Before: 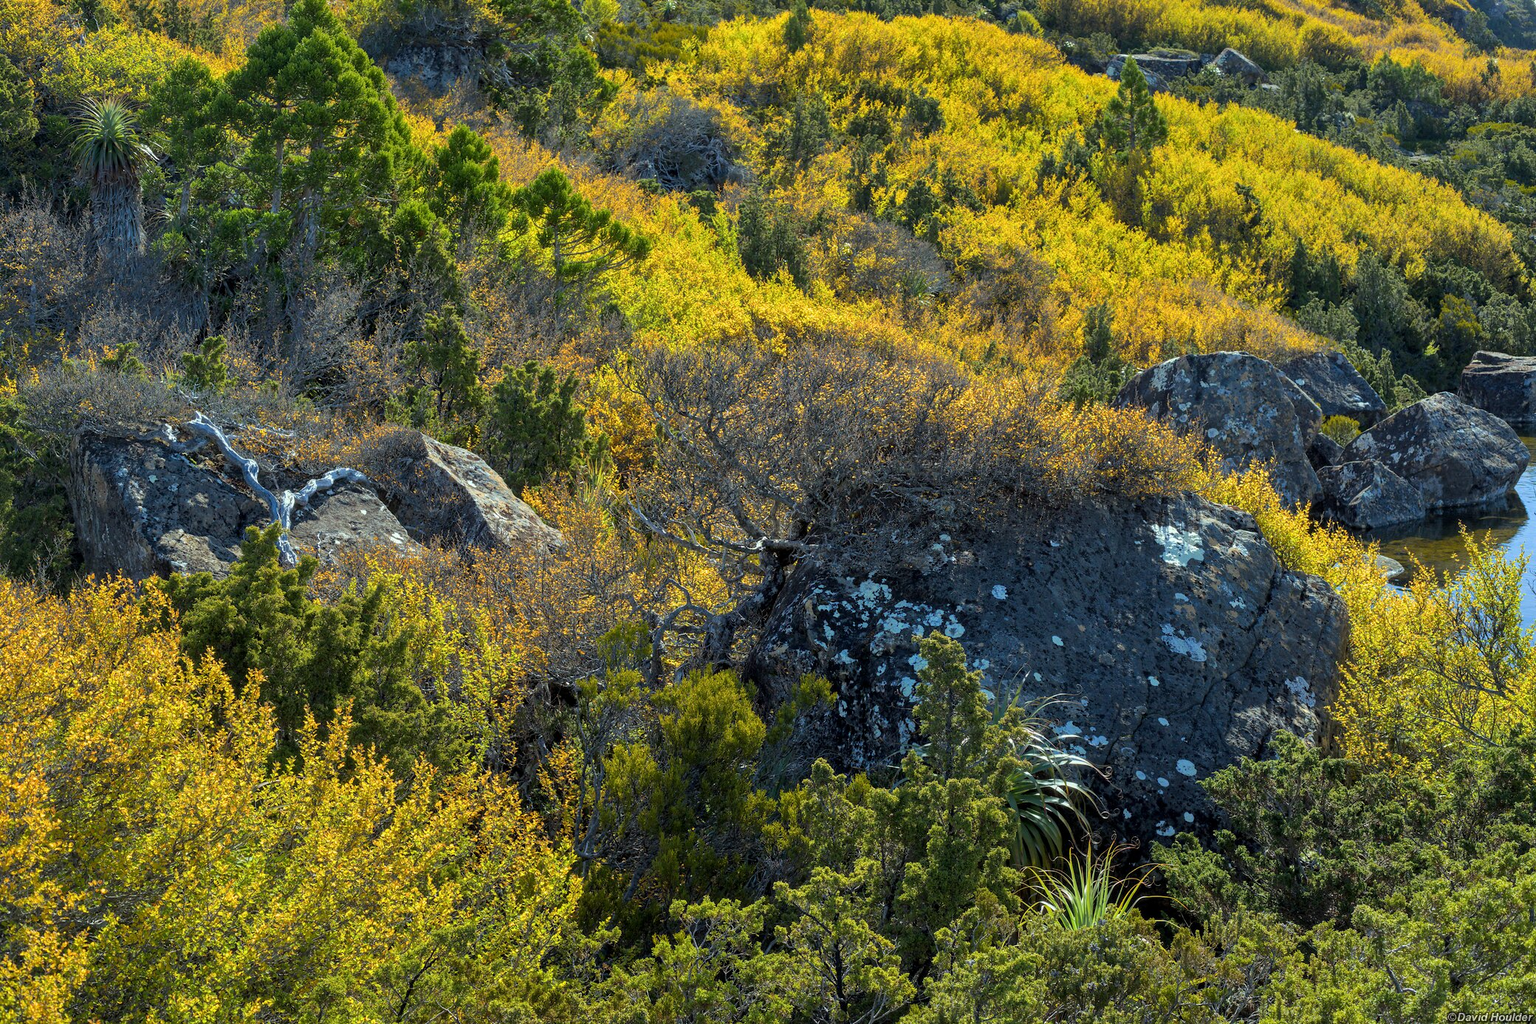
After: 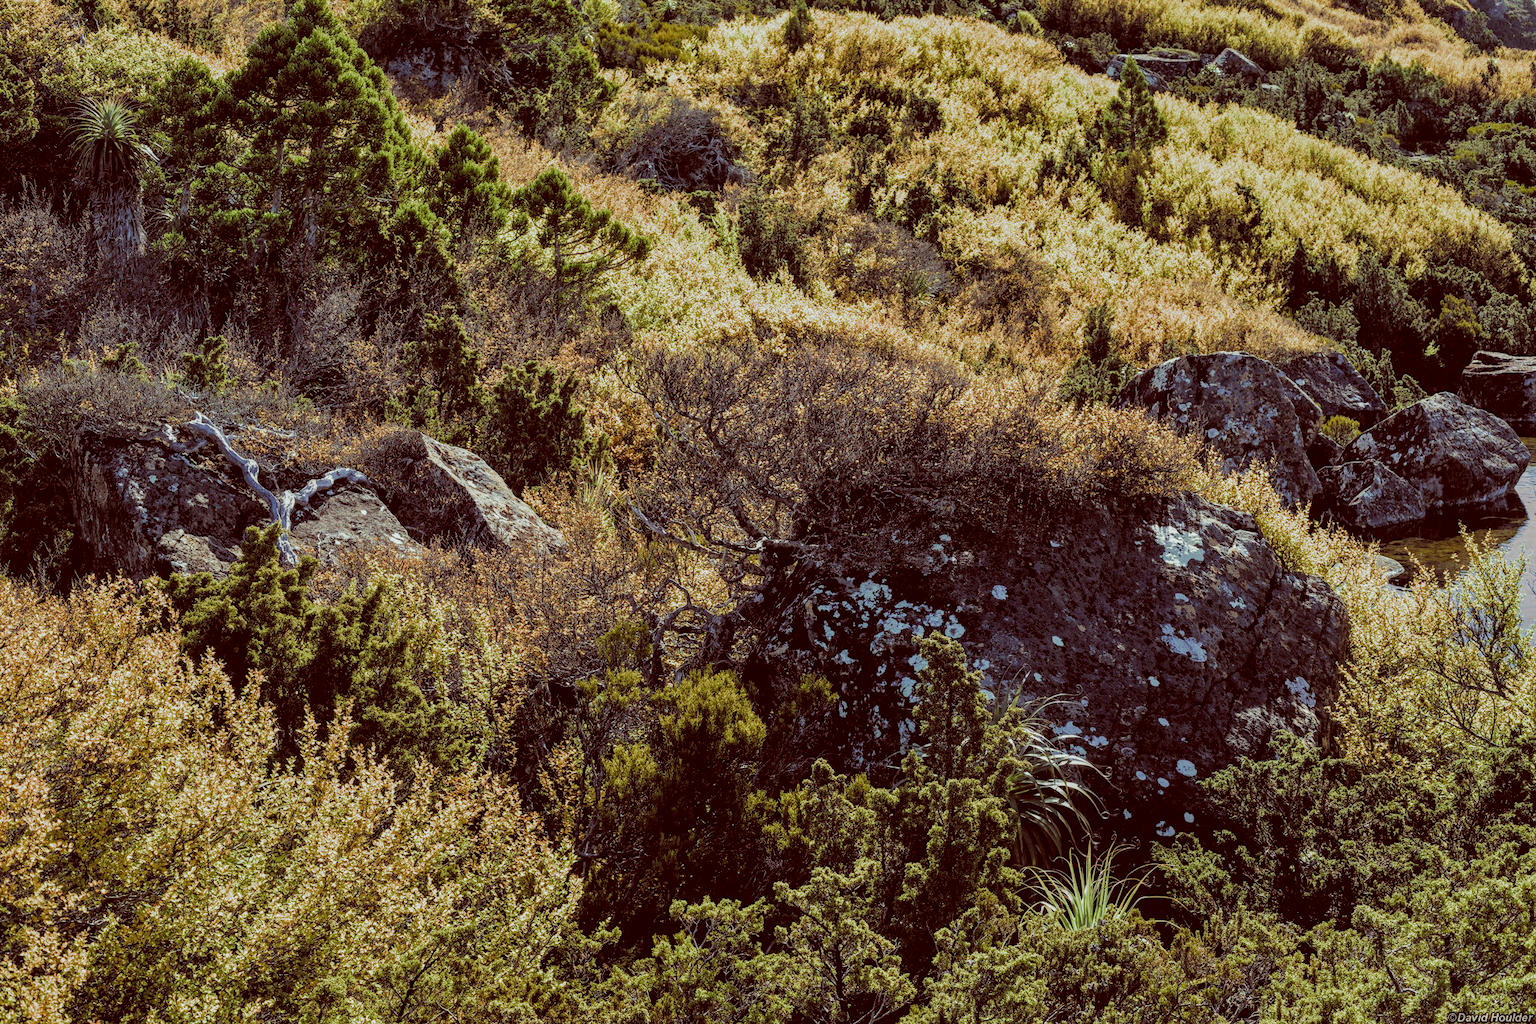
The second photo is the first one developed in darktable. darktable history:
local contrast: on, module defaults
filmic rgb: black relative exposure -5.08 EV, white relative exposure 3.55 EV, threshold 3.03 EV, hardness 3.16, contrast 1.183, highlights saturation mix -28.83%, add noise in highlights 0.002, color science v3 (2019), use custom middle-gray values true, contrast in highlights soft, enable highlight reconstruction true
color correction: highlights a* -7.08, highlights b* -0.221, shadows a* 20.08, shadows b* 11.28
